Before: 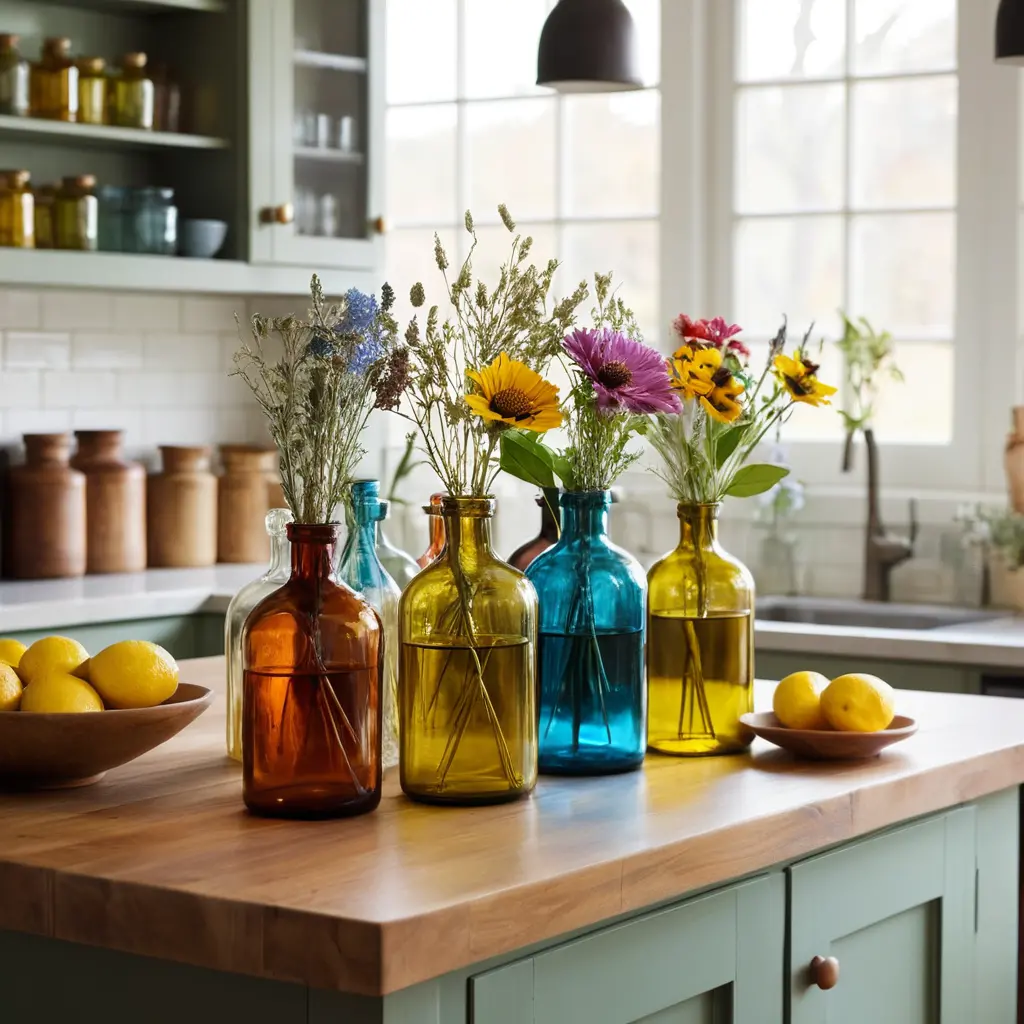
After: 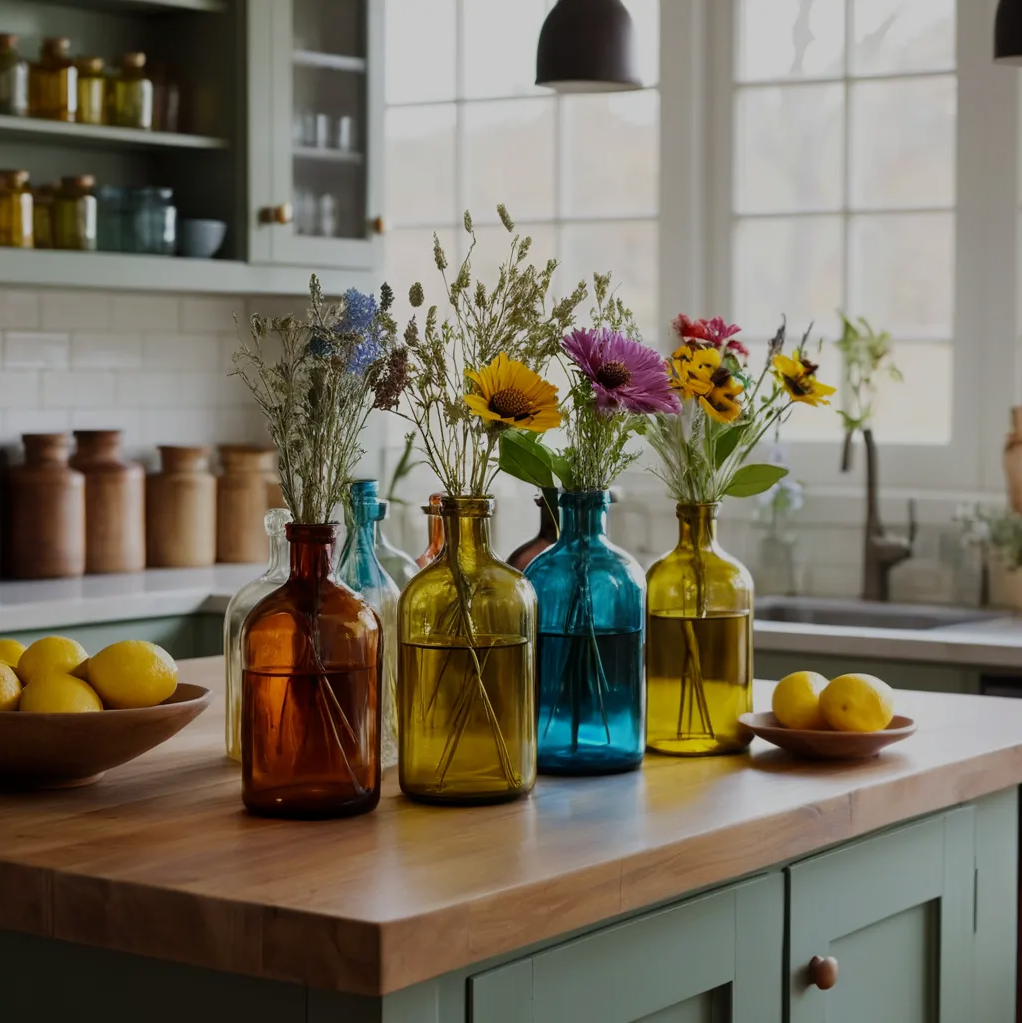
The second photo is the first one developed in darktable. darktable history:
exposure: black level correction 0, exposure -0.781 EV, compensate highlight preservation false
crop: left 0.154%
